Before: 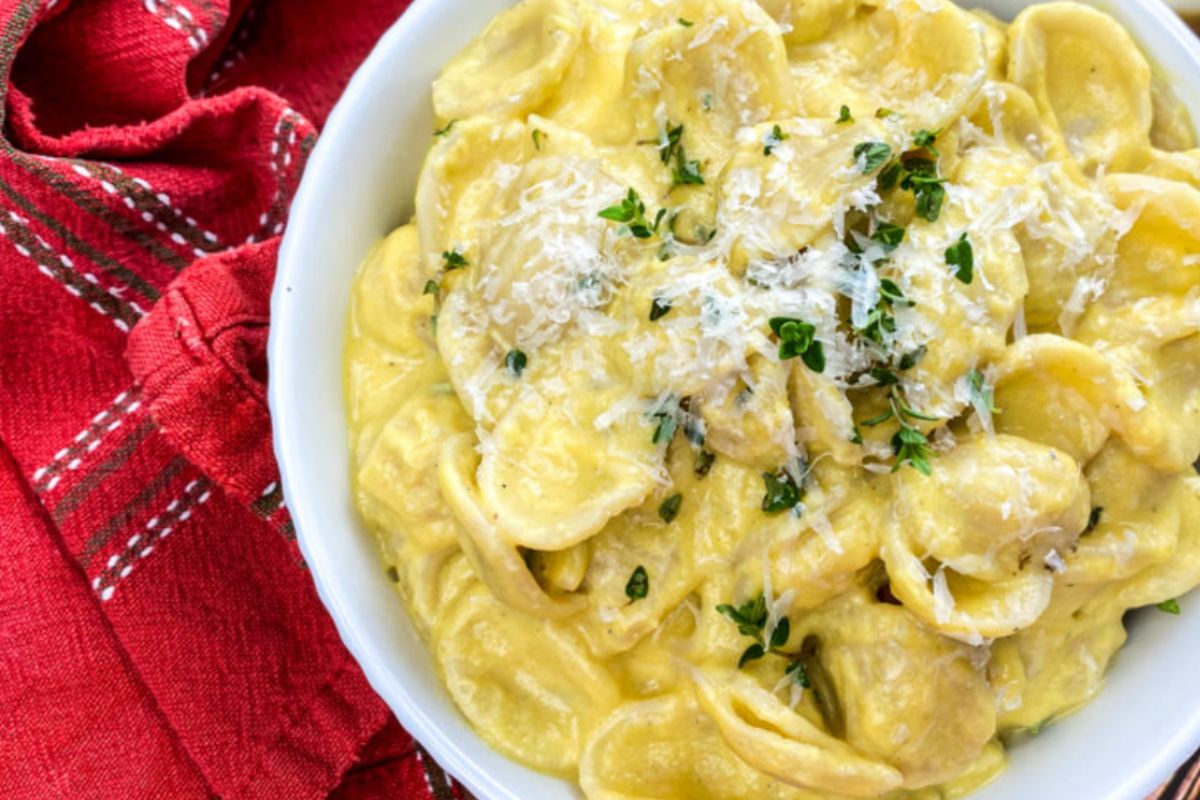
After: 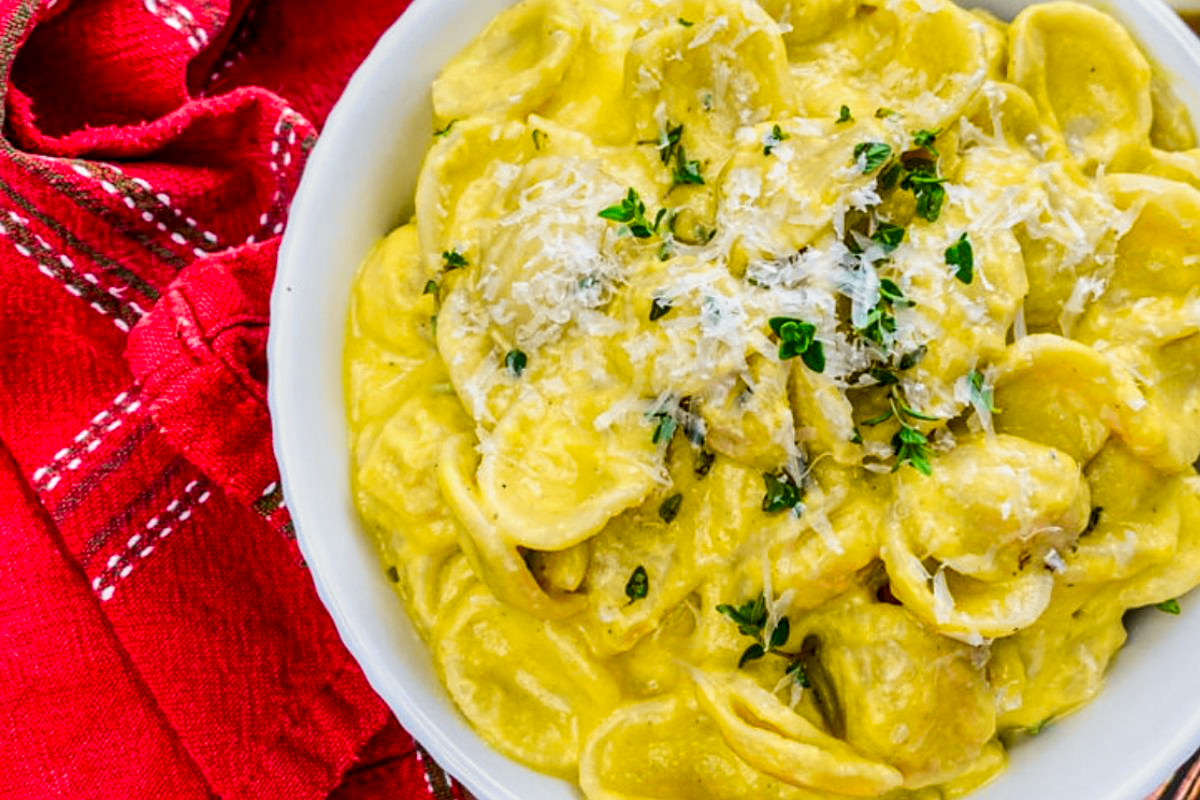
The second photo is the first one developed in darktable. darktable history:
color balance rgb: power › hue 328.87°, perceptual saturation grading › global saturation 25.714%, contrast -9.615%
tone curve: curves: ch0 [(0, 0) (0.071, 0.058) (0.266, 0.268) (0.498, 0.542) (0.766, 0.807) (1, 0.983)]; ch1 [(0, 0) (0.346, 0.307) (0.408, 0.387) (0.463, 0.465) (0.482, 0.493) (0.502, 0.499) (0.517, 0.505) (0.55, 0.554) (0.597, 0.61) (0.651, 0.698) (1, 1)]; ch2 [(0, 0) (0.346, 0.34) (0.434, 0.46) (0.485, 0.494) (0.5, 0.498) (0.509, 0.517) (0.526, 0.539) (0.583, 0.603) (0.625, 0.659) (1, 1)], color space Lab, independent channels, preserve colors none
shadows and highlights: radius 128.13, shadows 30.45, highlights -30.75, low approximation 0.01, soften with gaussian
sharpen: on, module defaults
local contrast: on, module defaults
